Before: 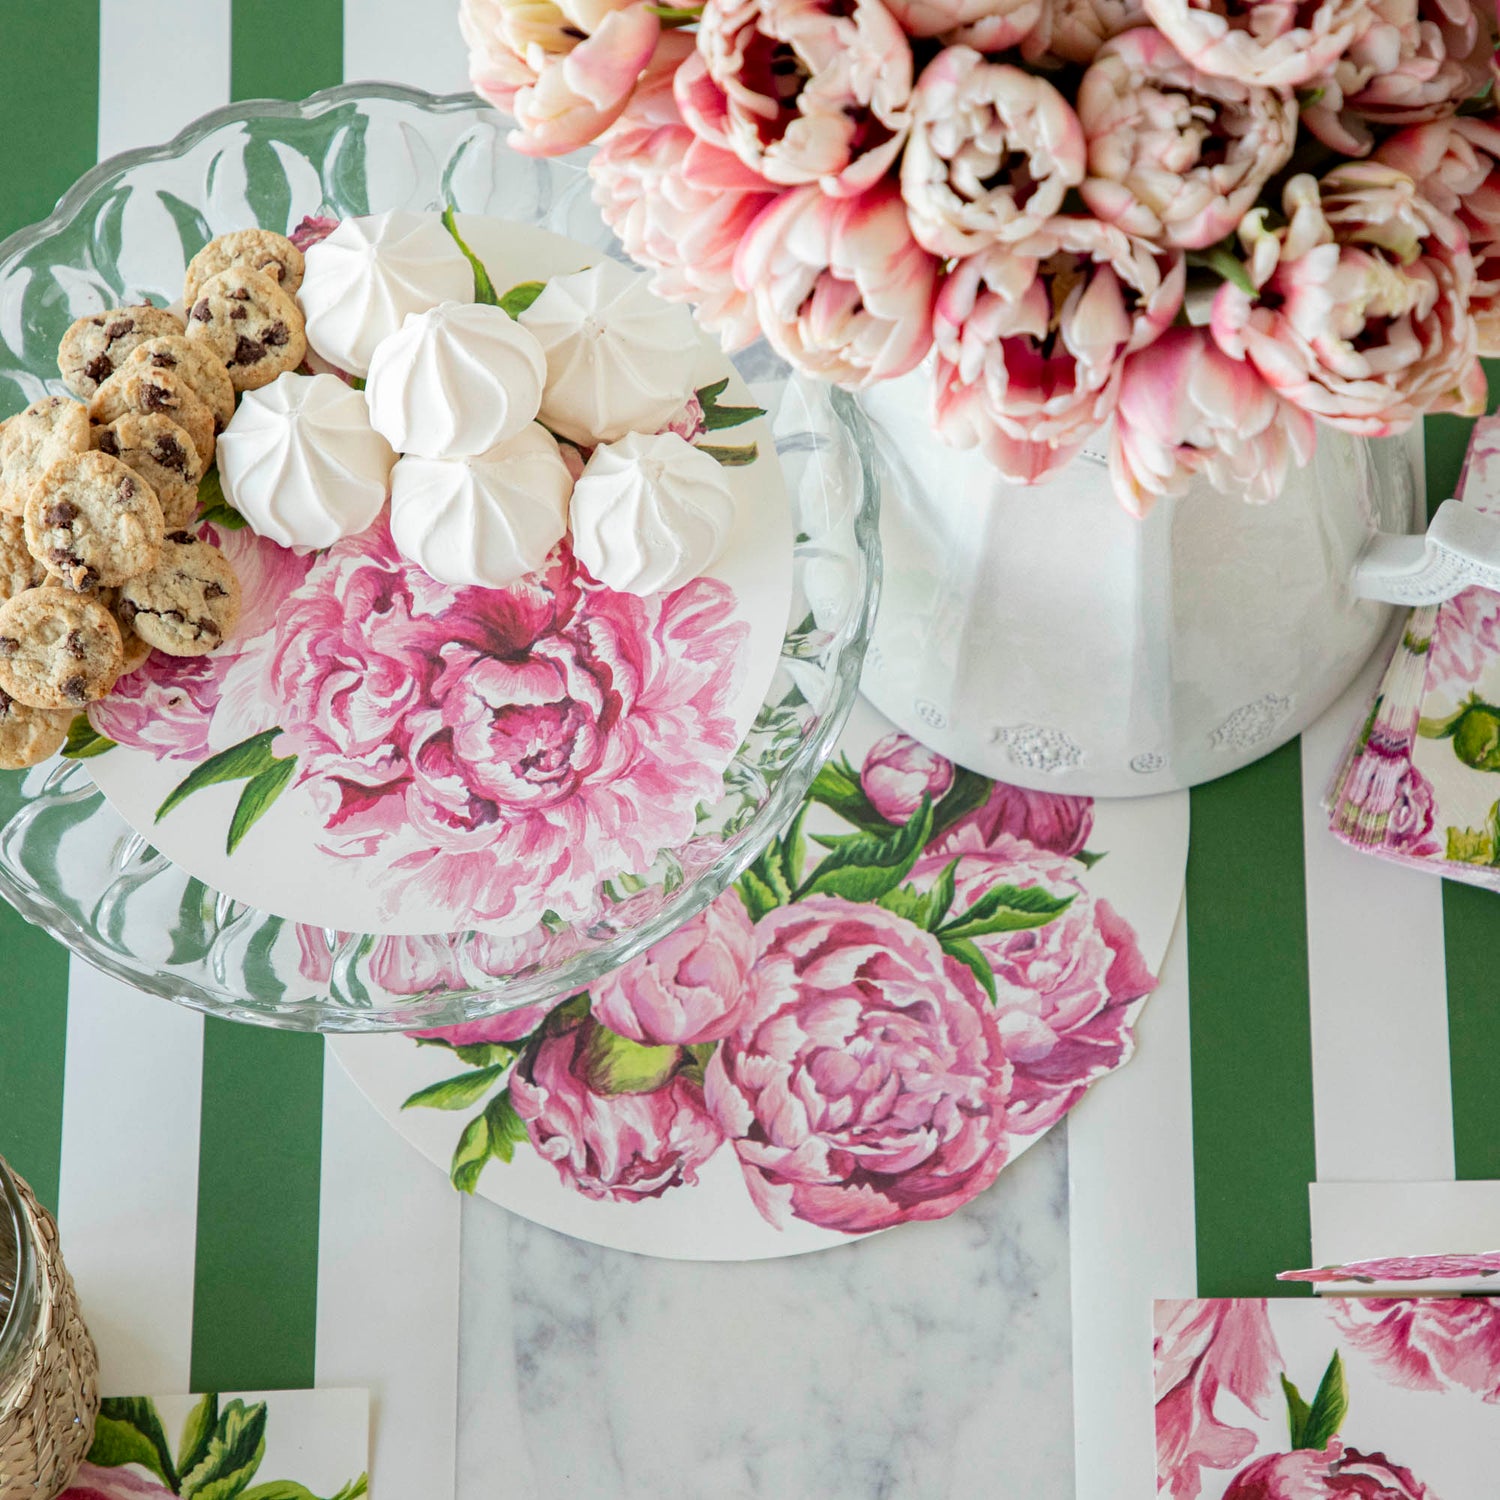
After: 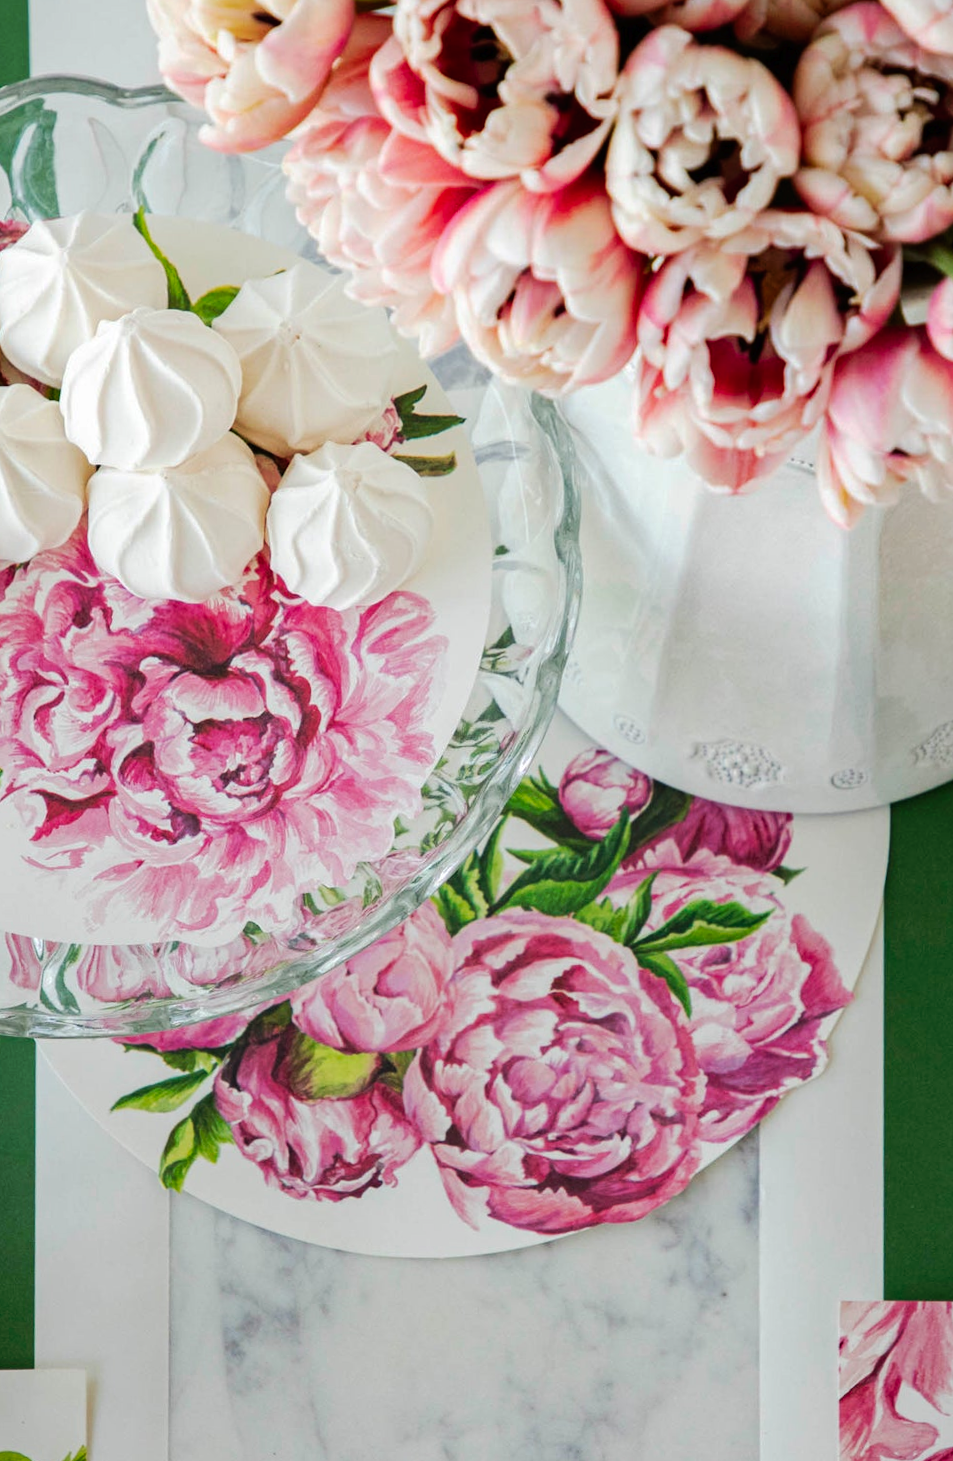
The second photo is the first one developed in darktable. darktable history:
rotate and perspective: rotation 0.074°, lens shift (vertical) 0.096, lens shift (horizontal) -0.041, crop left 0.043, crop right 0.952, crop top 0.024, crop bottom 0.979
crop and rotate: left 17.732%, right 15.423%
tone curve: curves: ch0 [(0, 0) (0.003, 0.008) (0.011, 0.011) (0.025, 0.014) (0.044, 0.021) (0.069, 0.029) (0.1, 0.042) (0.136, 0.06) (0.177, 0.09) (0.224, 0.126) (0.277, 0.177) (0.335, 0.243) (0.399, 0.31) (0.468, 0.388) (0.543, 0.484) (0.623, 0.585) (0.709, 0.683) (0.801, 0.775) (0.898, 0.873) (1, 1)], preserve colors none
